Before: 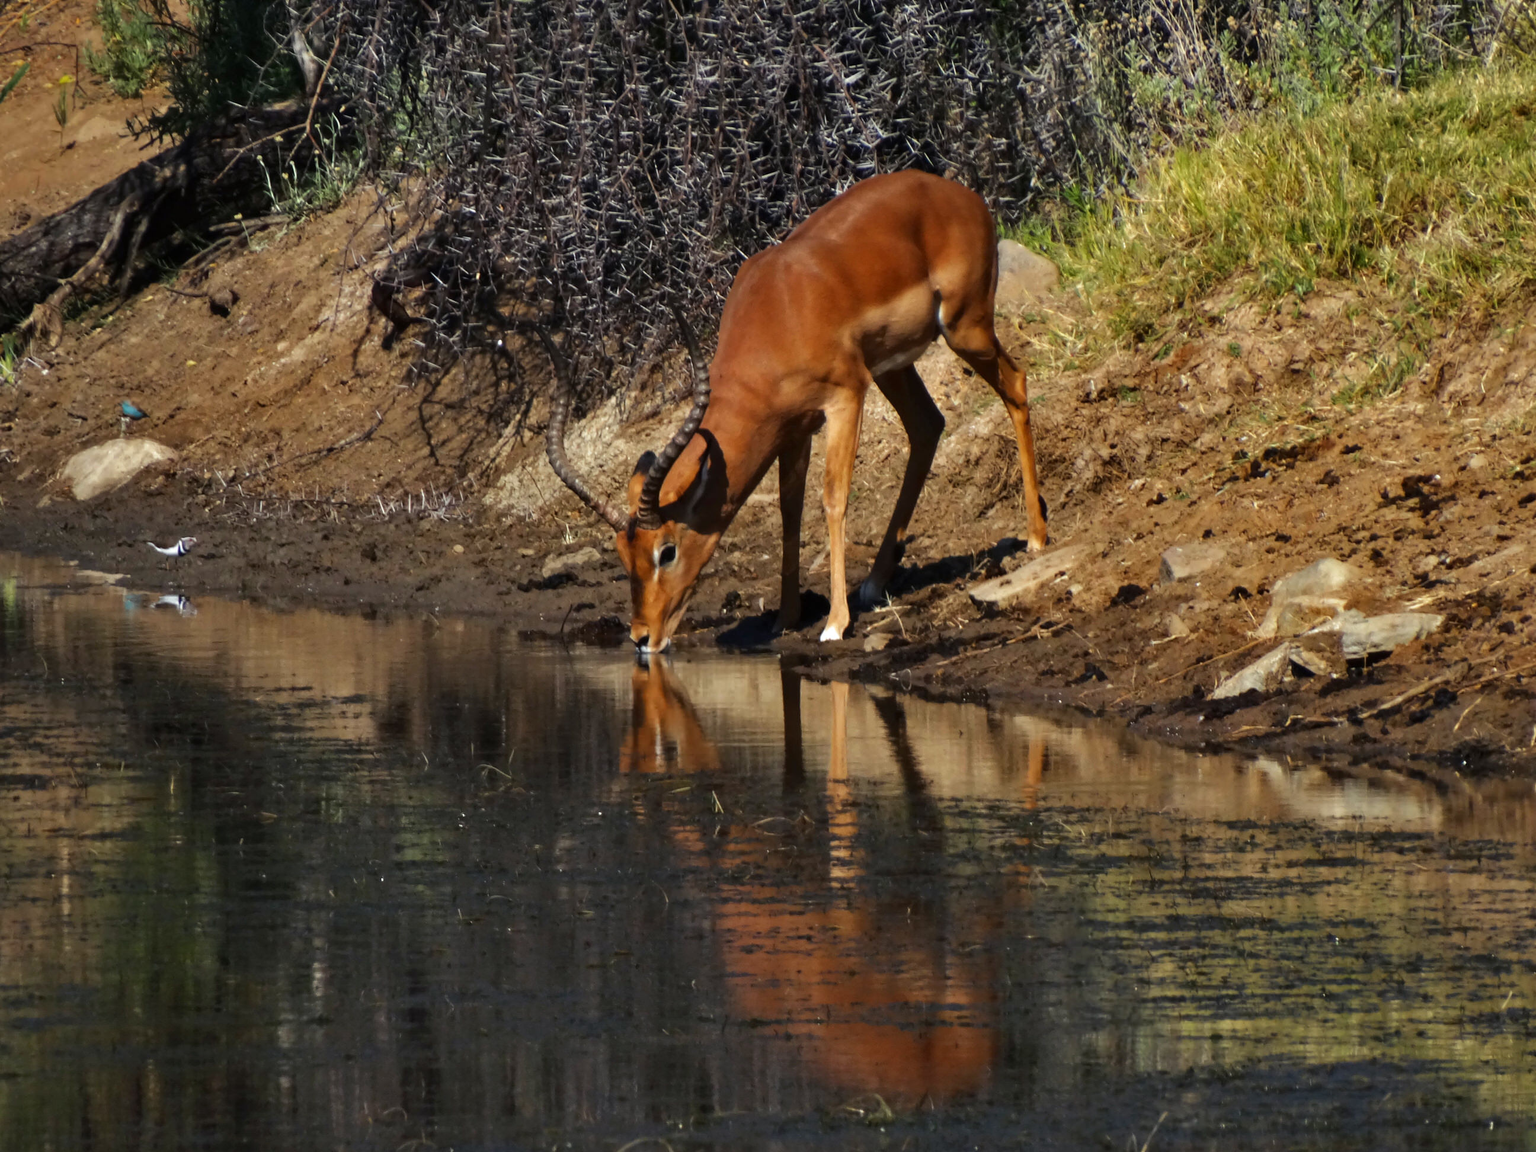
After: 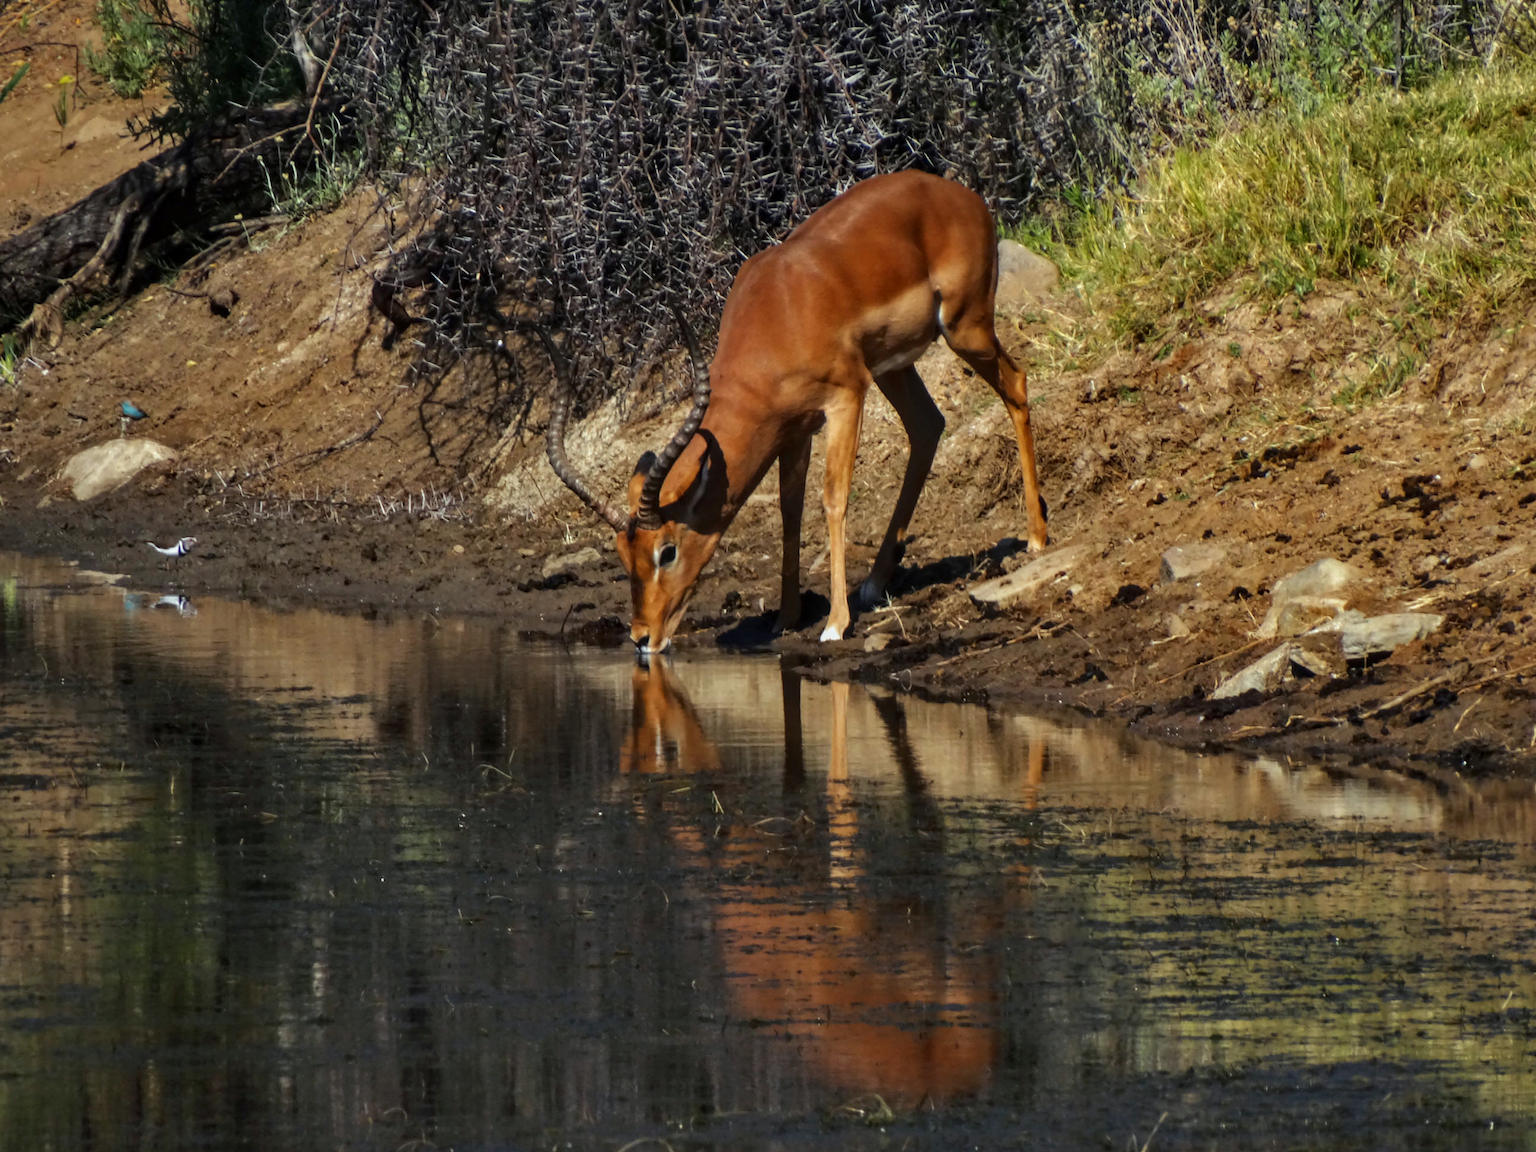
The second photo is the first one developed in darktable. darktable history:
local contrast: detail 115%
white balance: red 0.978, blue 0.999
